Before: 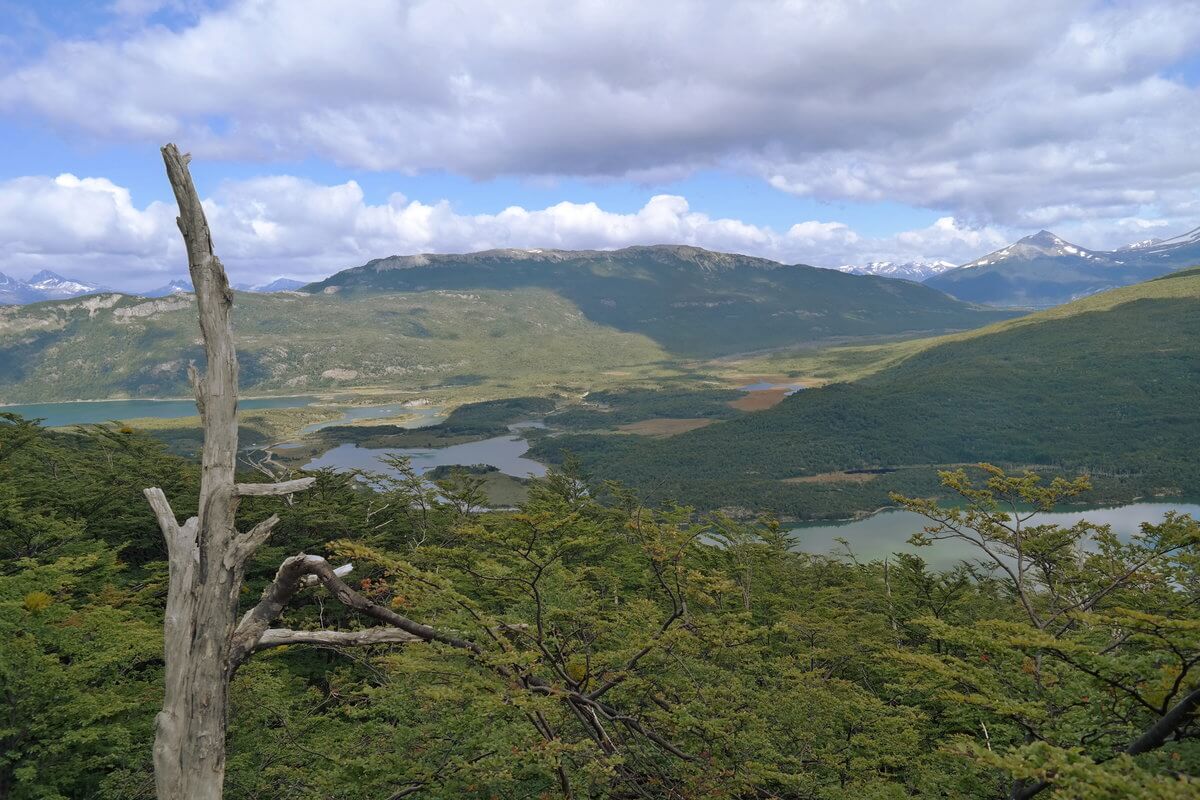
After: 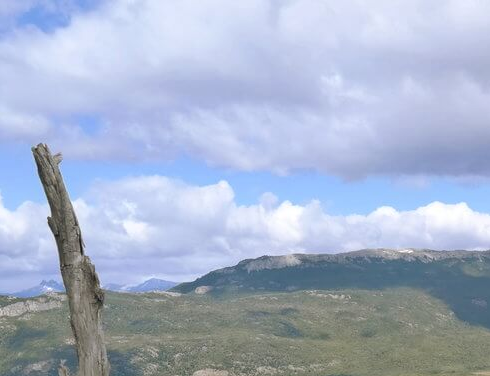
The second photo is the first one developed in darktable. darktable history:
crop and rotate: left 10.804%, top 0.095%, right 48.32%, bottom 52.87%
tone equalizer: smoothing 1
contrast brightness saturation: contrast 0.075
